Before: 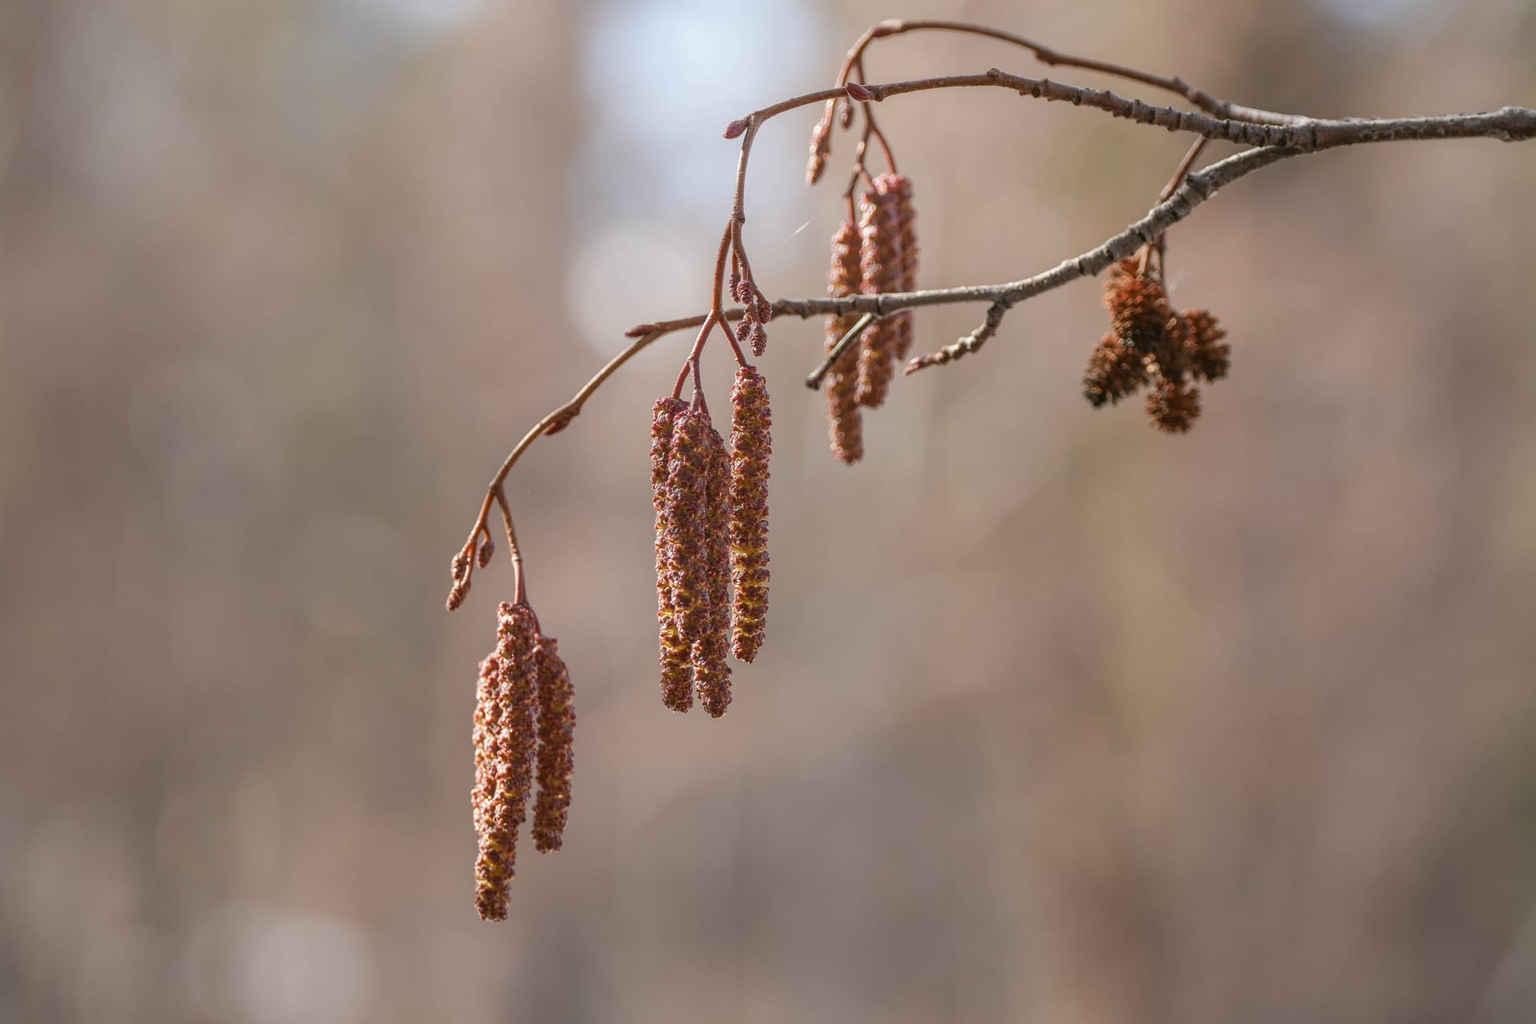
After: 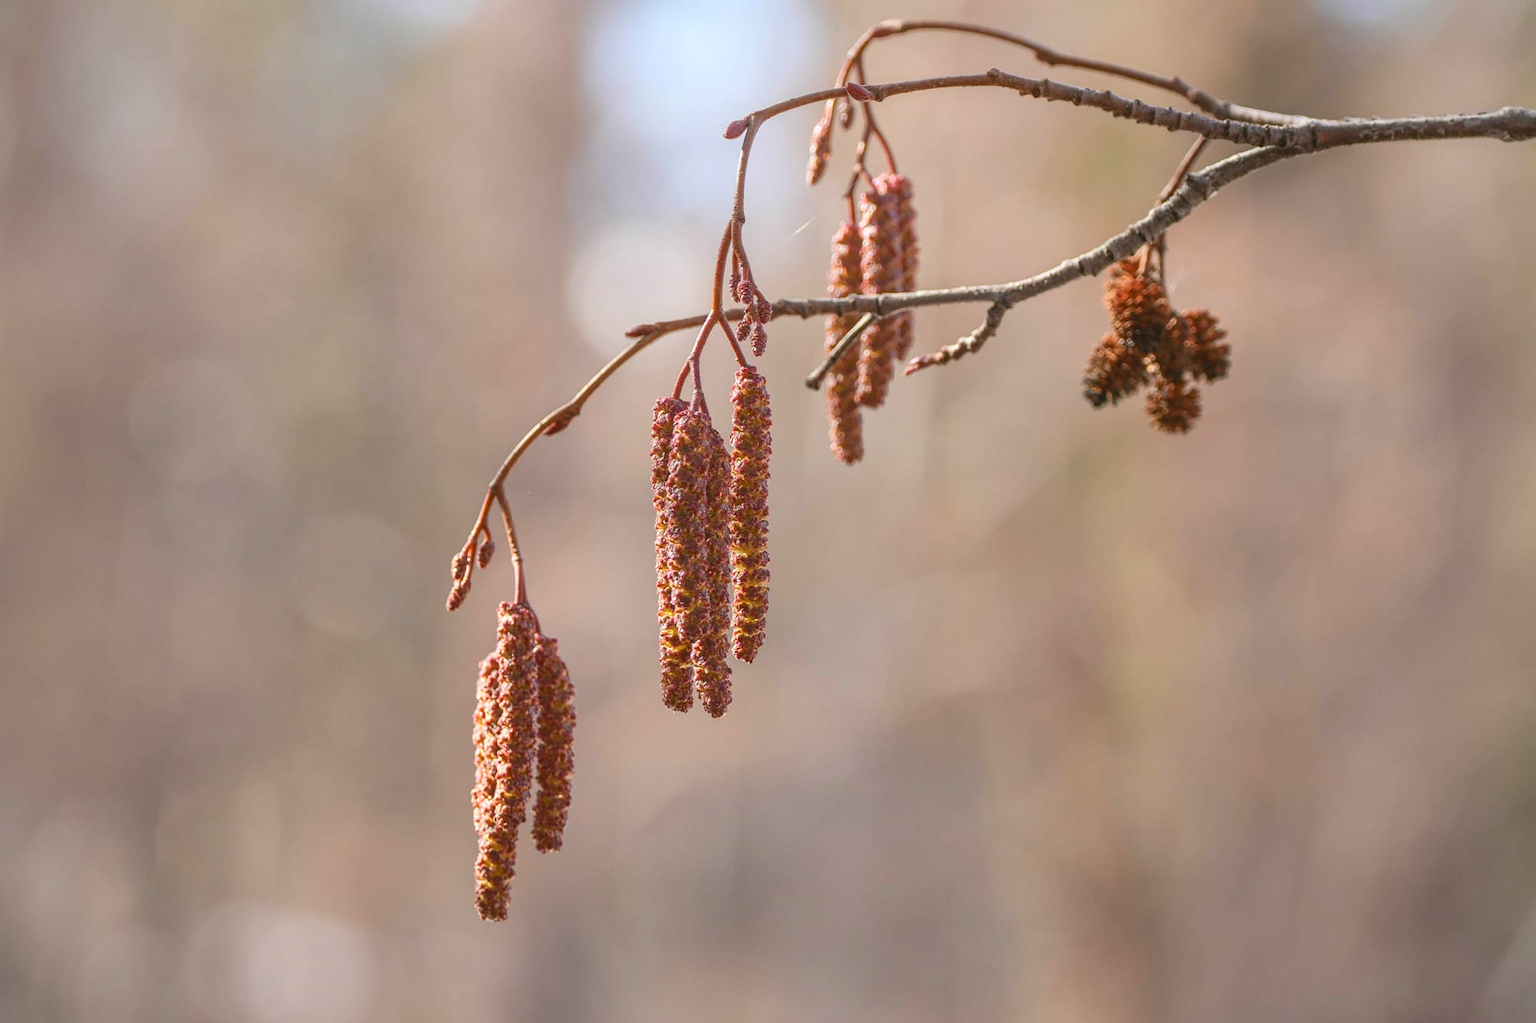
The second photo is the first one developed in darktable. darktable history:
shadows and highlights: on, module defaults
contrast brightness saturation: contrast 0.204, brightness 0.166, saturation 0.216
